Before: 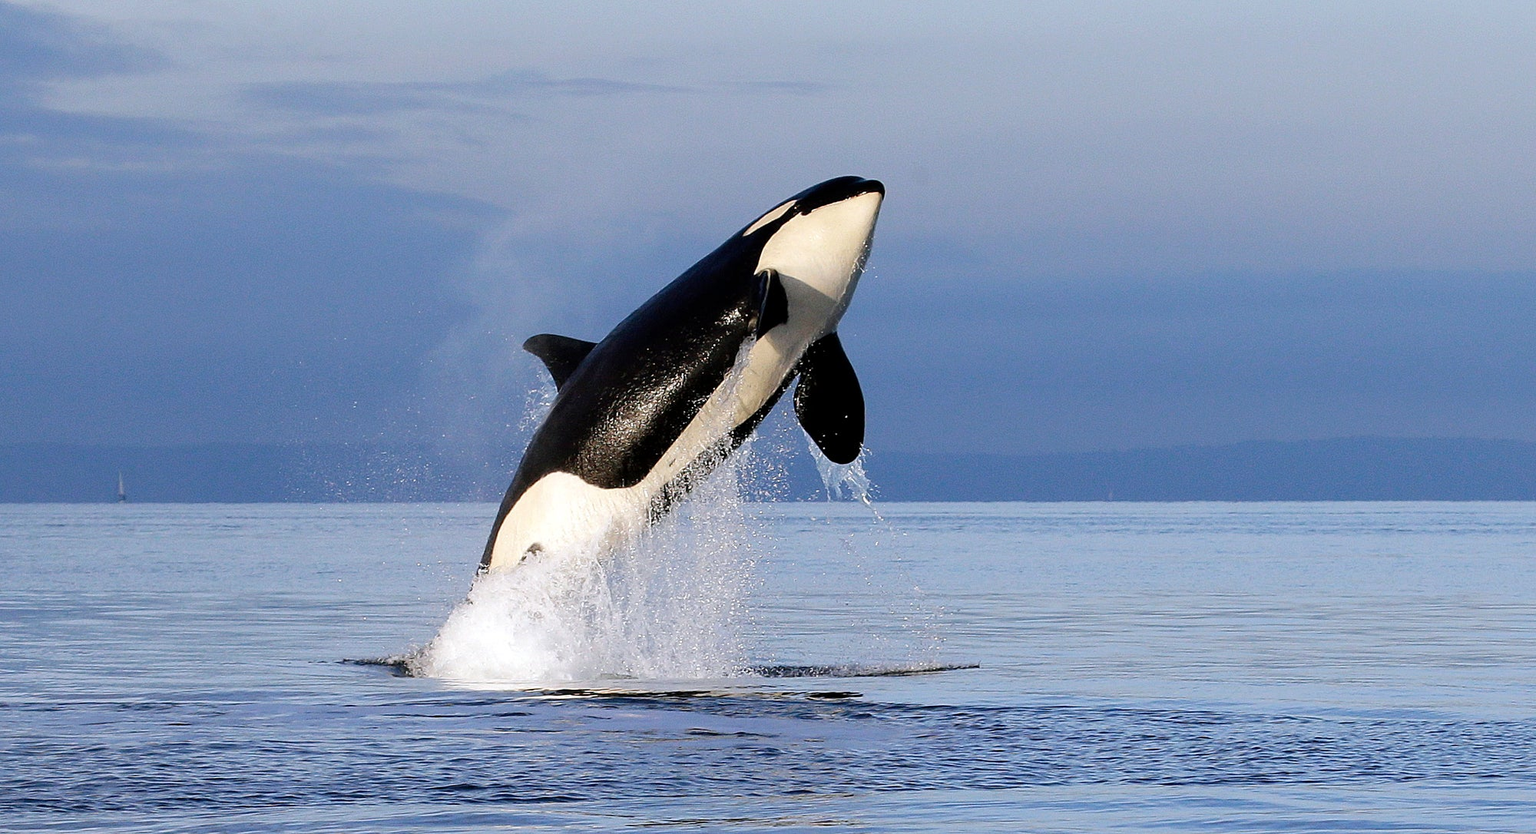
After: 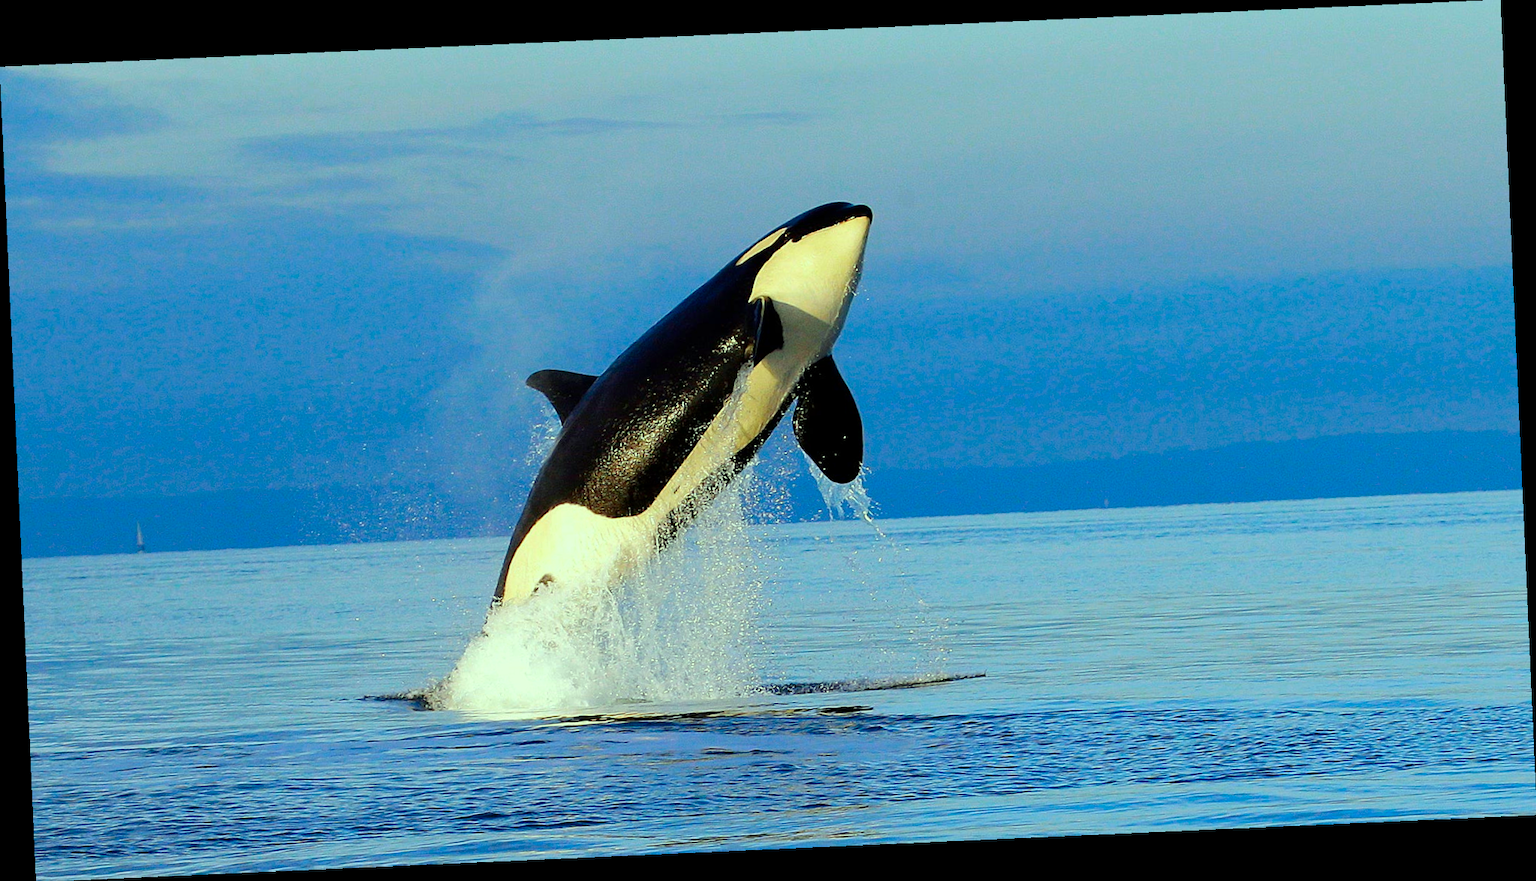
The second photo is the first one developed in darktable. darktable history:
rotate and perspective: rotation -2.56°, automatic cropping off
color correction: highlights a* -10.77, highlights b* 9.8, saturation 1.72
